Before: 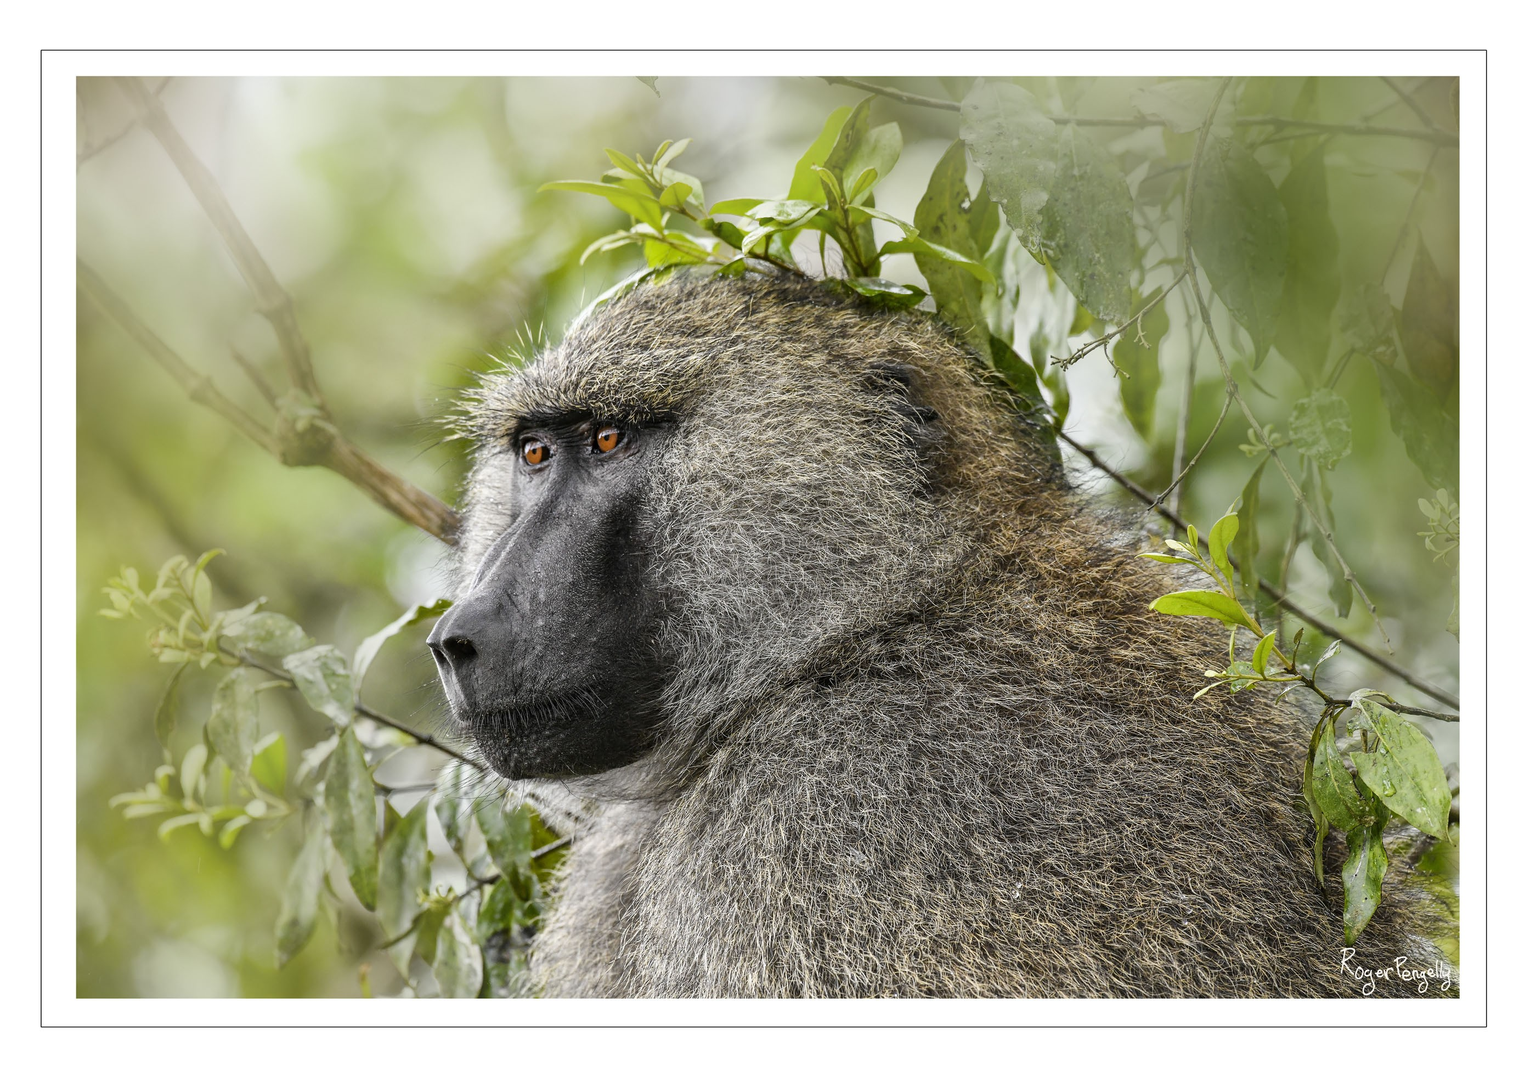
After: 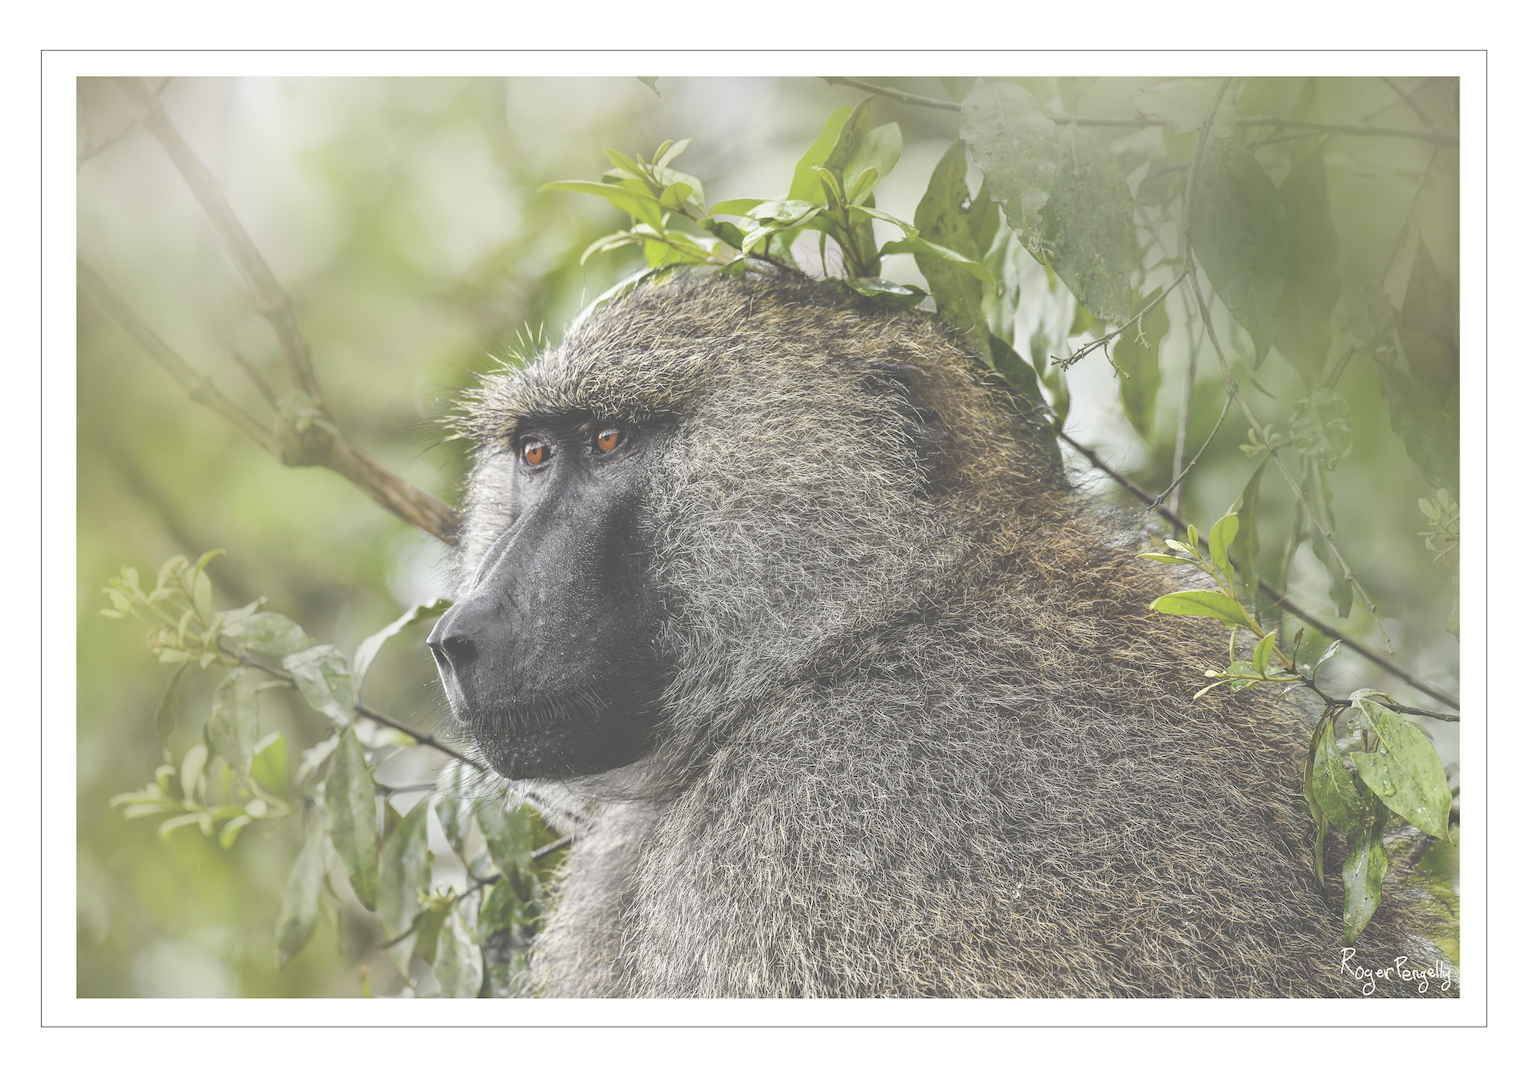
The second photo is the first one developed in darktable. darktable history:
exposure: black level correction -0.087, compensate highlight preservation false
color balance: on, module defaults
